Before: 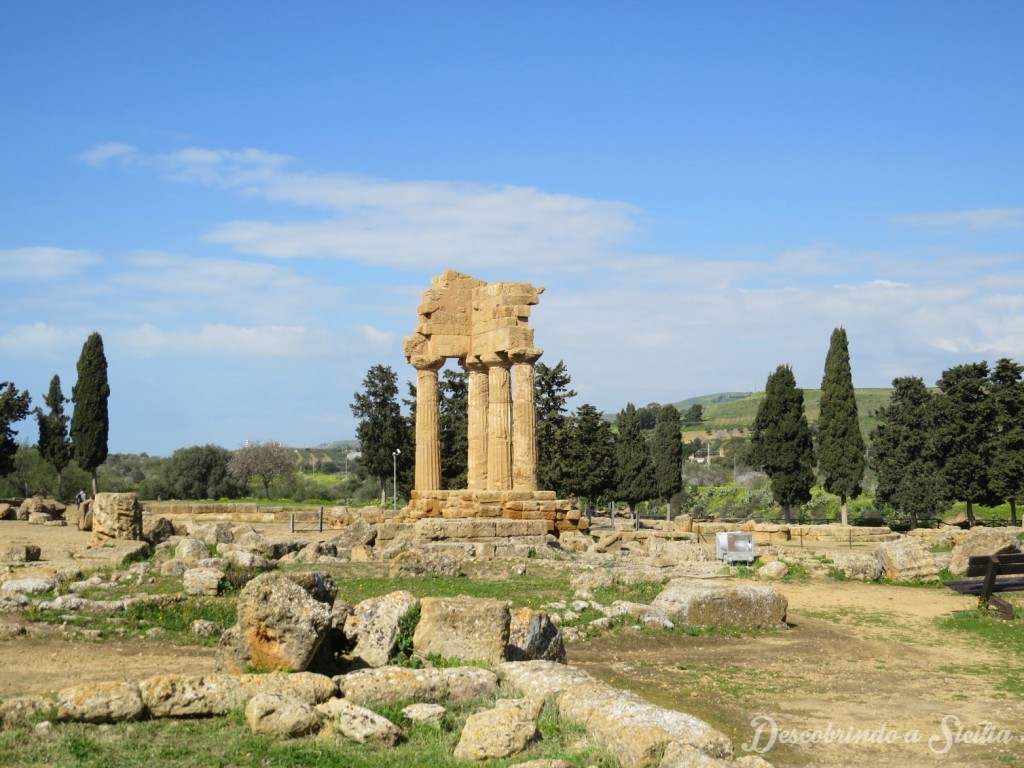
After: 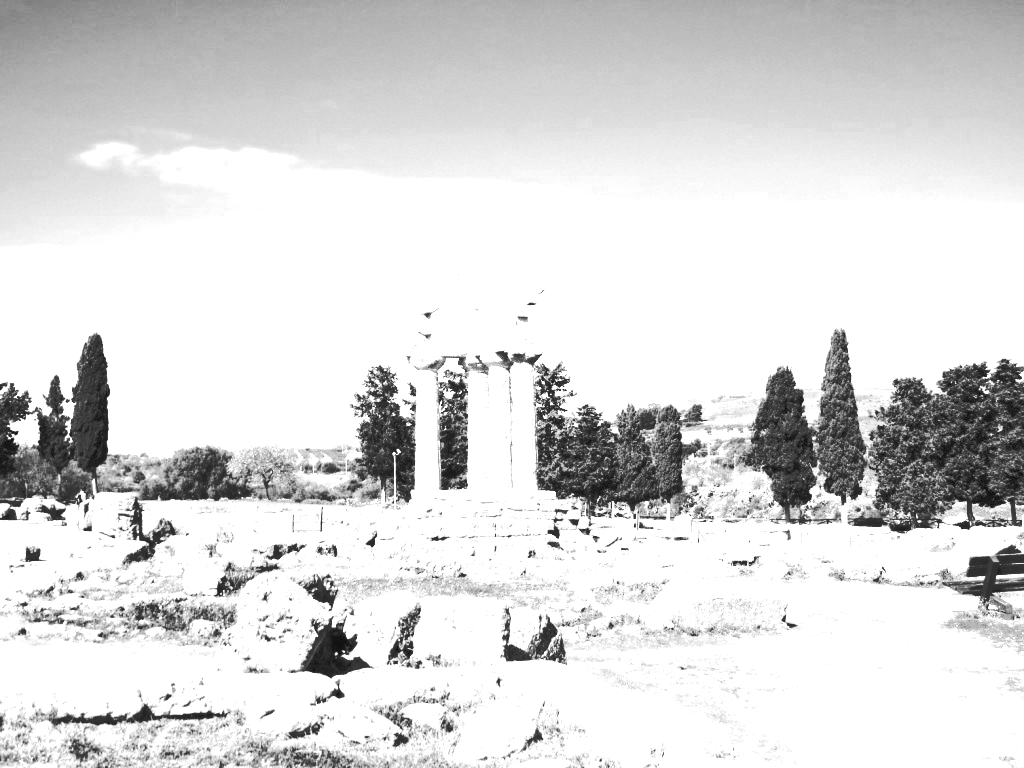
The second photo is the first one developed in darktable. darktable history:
color balance: mode lift, gamma, gain (sRGB), lift [1.04, 1, 1, 0.97], gamma [1.01, 1, 1, 0.97], gain [0.96, 1, 1, 0.97]
color balance rgb: perceptual saturation grading › global saturation 35%, perceptual saturation grading › highlights -30%, perceptual saturation grading › shadows 35%, perceptual brilliance grading › global brilliance 3%, perceptual brilliance grading › highlights -3%, perceptual brilliance grading › shadows 3%
local contrast: highlights 100%, shadows 100%, detail 120%, midtone range 0.2
white balance: red 4.26, blue 1.802
monochrome: a 0, b 0, size 0.5, highlights 0.57
color zones: curves: ch0 [(0, 0.558) (0.143, 0.559) (0.286, 0.529) (0.429, 0.505) (0.571, 0.5) (0.714, 0.5) (0.857, 0.5) (1, 0.558)]; ch1 [(0, 0.469) (0.01, 0.469) (0.12, 0.446) (0.248, 0.469) (0.5, 0.5) (0.748, 0.5) (0.99, 0.469) (1, 0.469)]
